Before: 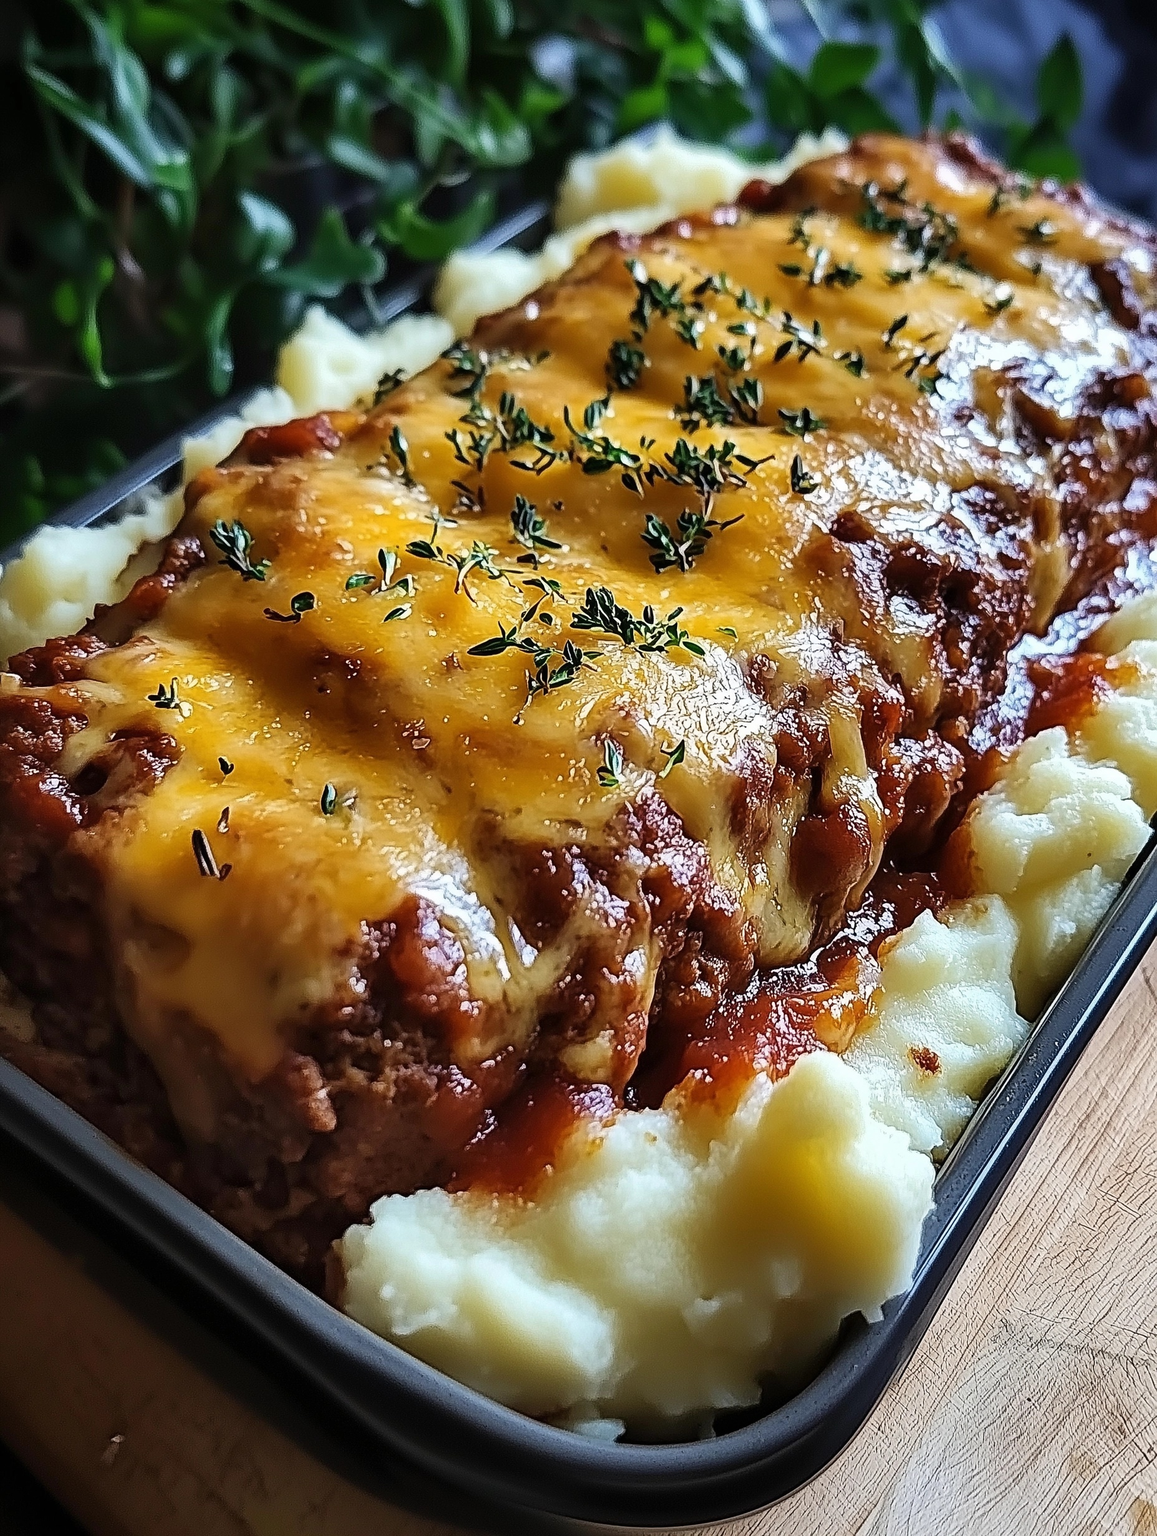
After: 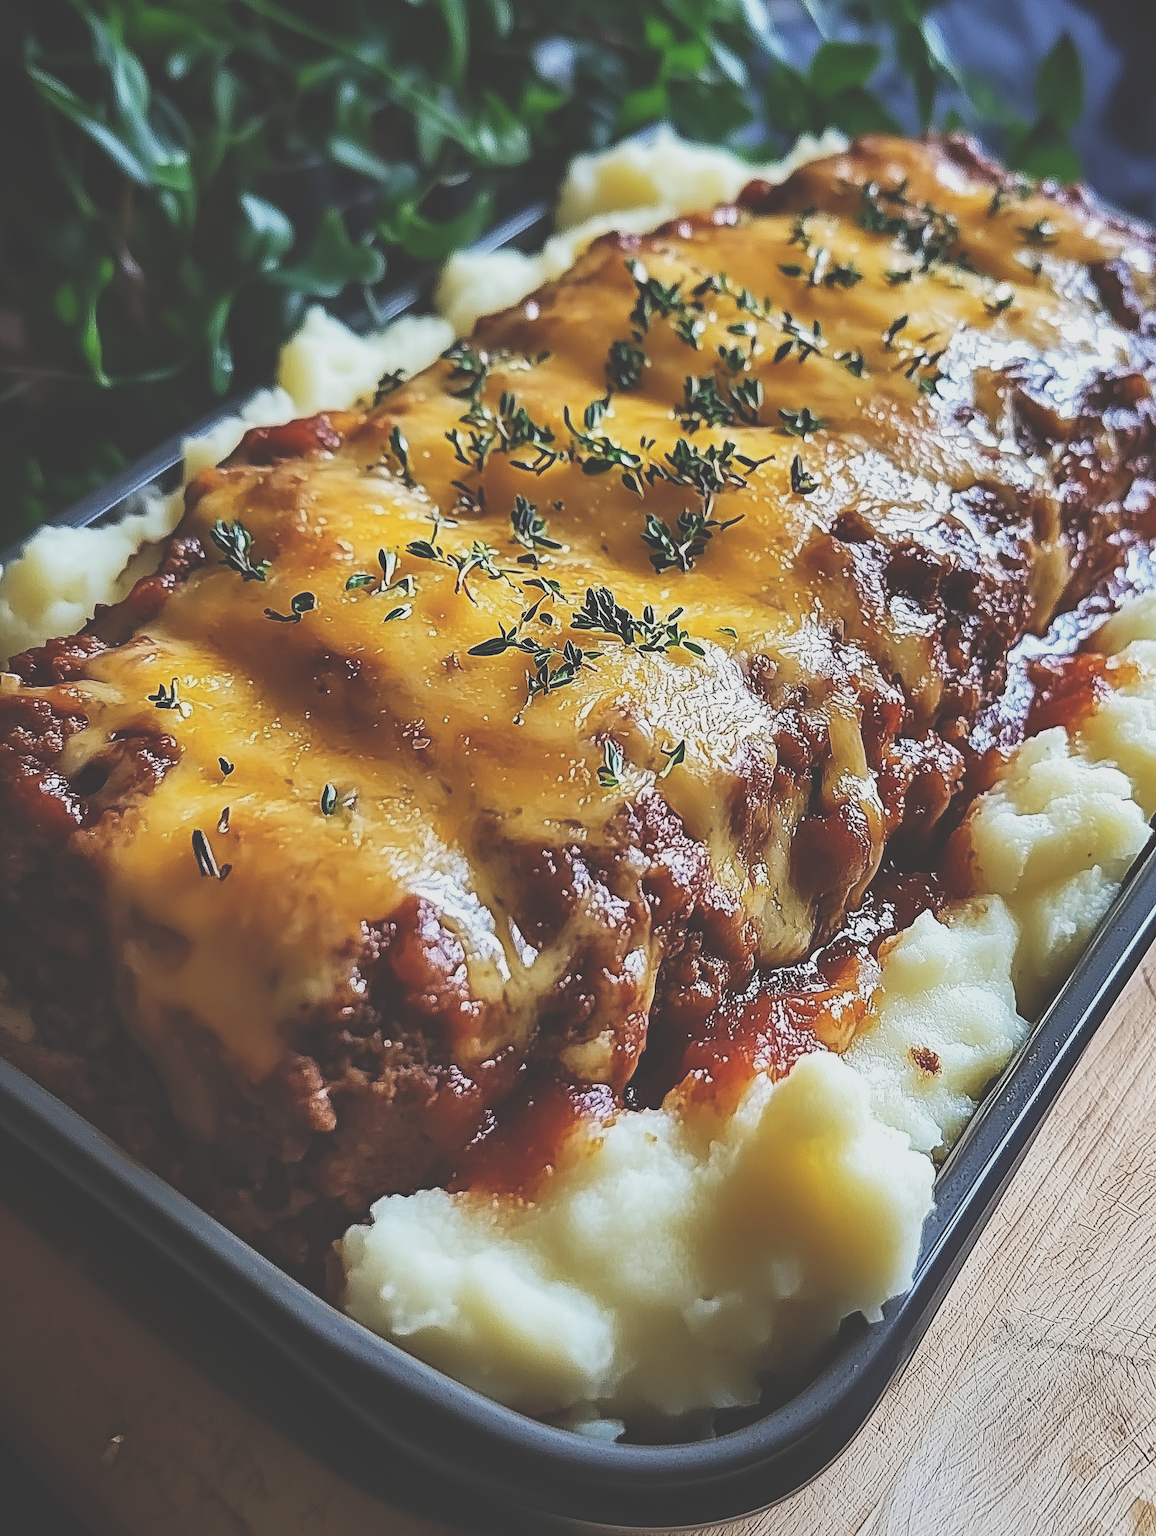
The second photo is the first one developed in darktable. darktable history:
base curve: curves: ch0 [(0, 0) (0.088, 0.125) (0.176, 0.251) (0.354, 0.501) (0.613, 0.749) (1, 0.877)], preserve colors none
exposure: black level correction -0.037, exposure -0.496 EV, compensate highlight preservation false
